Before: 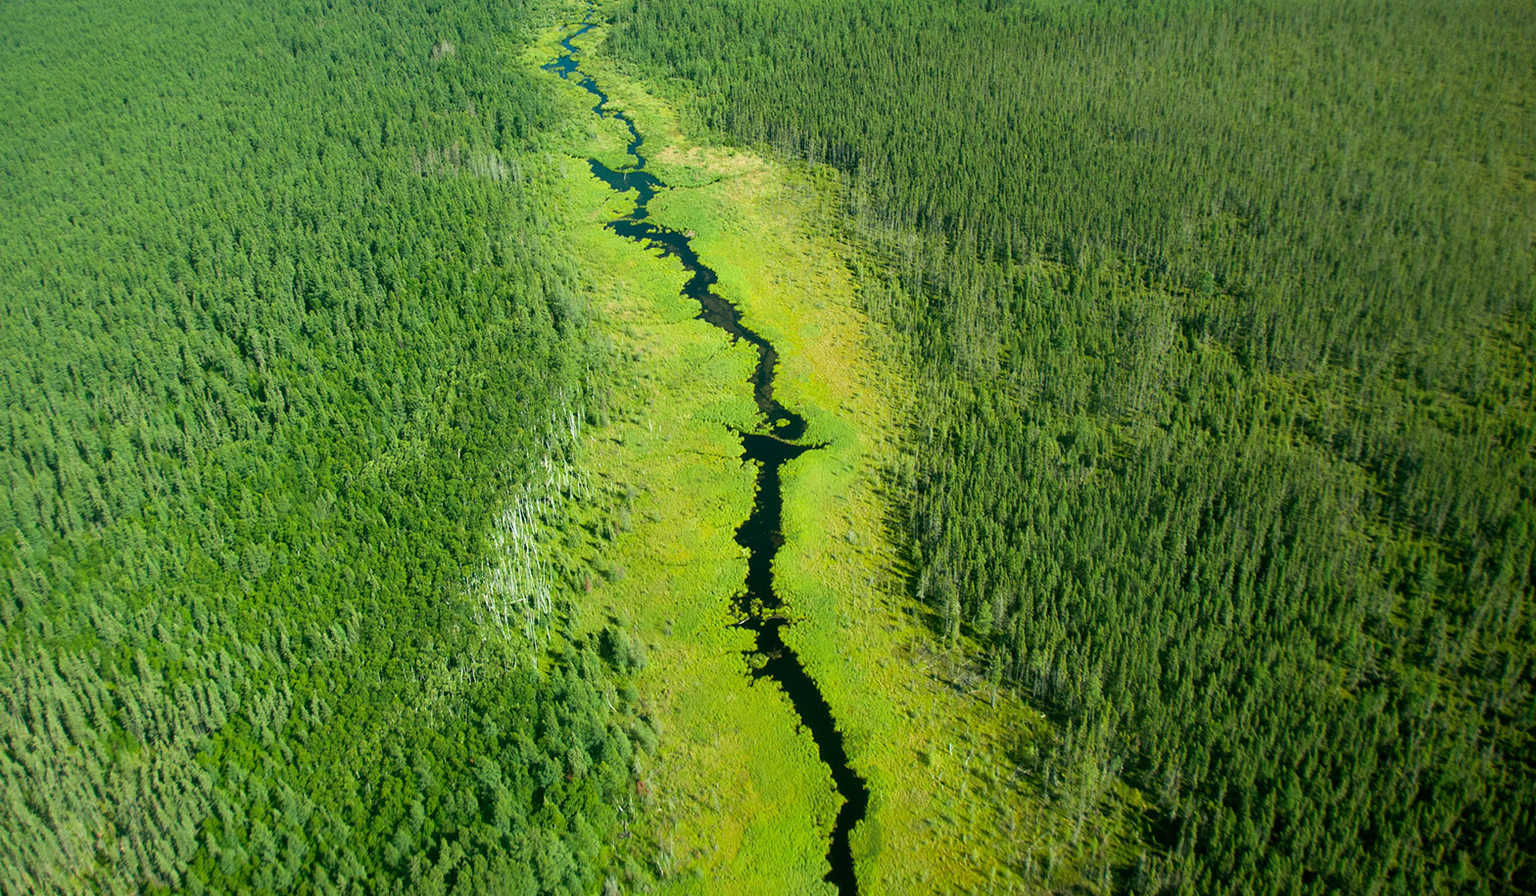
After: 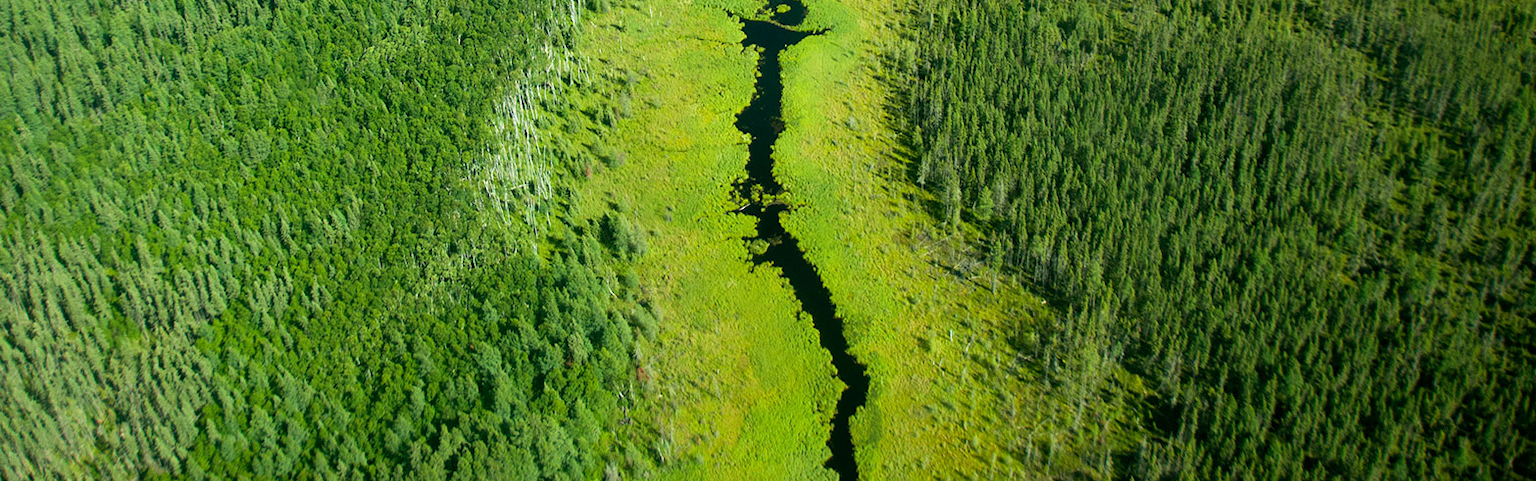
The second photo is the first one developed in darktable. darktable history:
grain: coarseness 14.57 ISO, strength 8.8%
crop and rotate: top 46.237%
